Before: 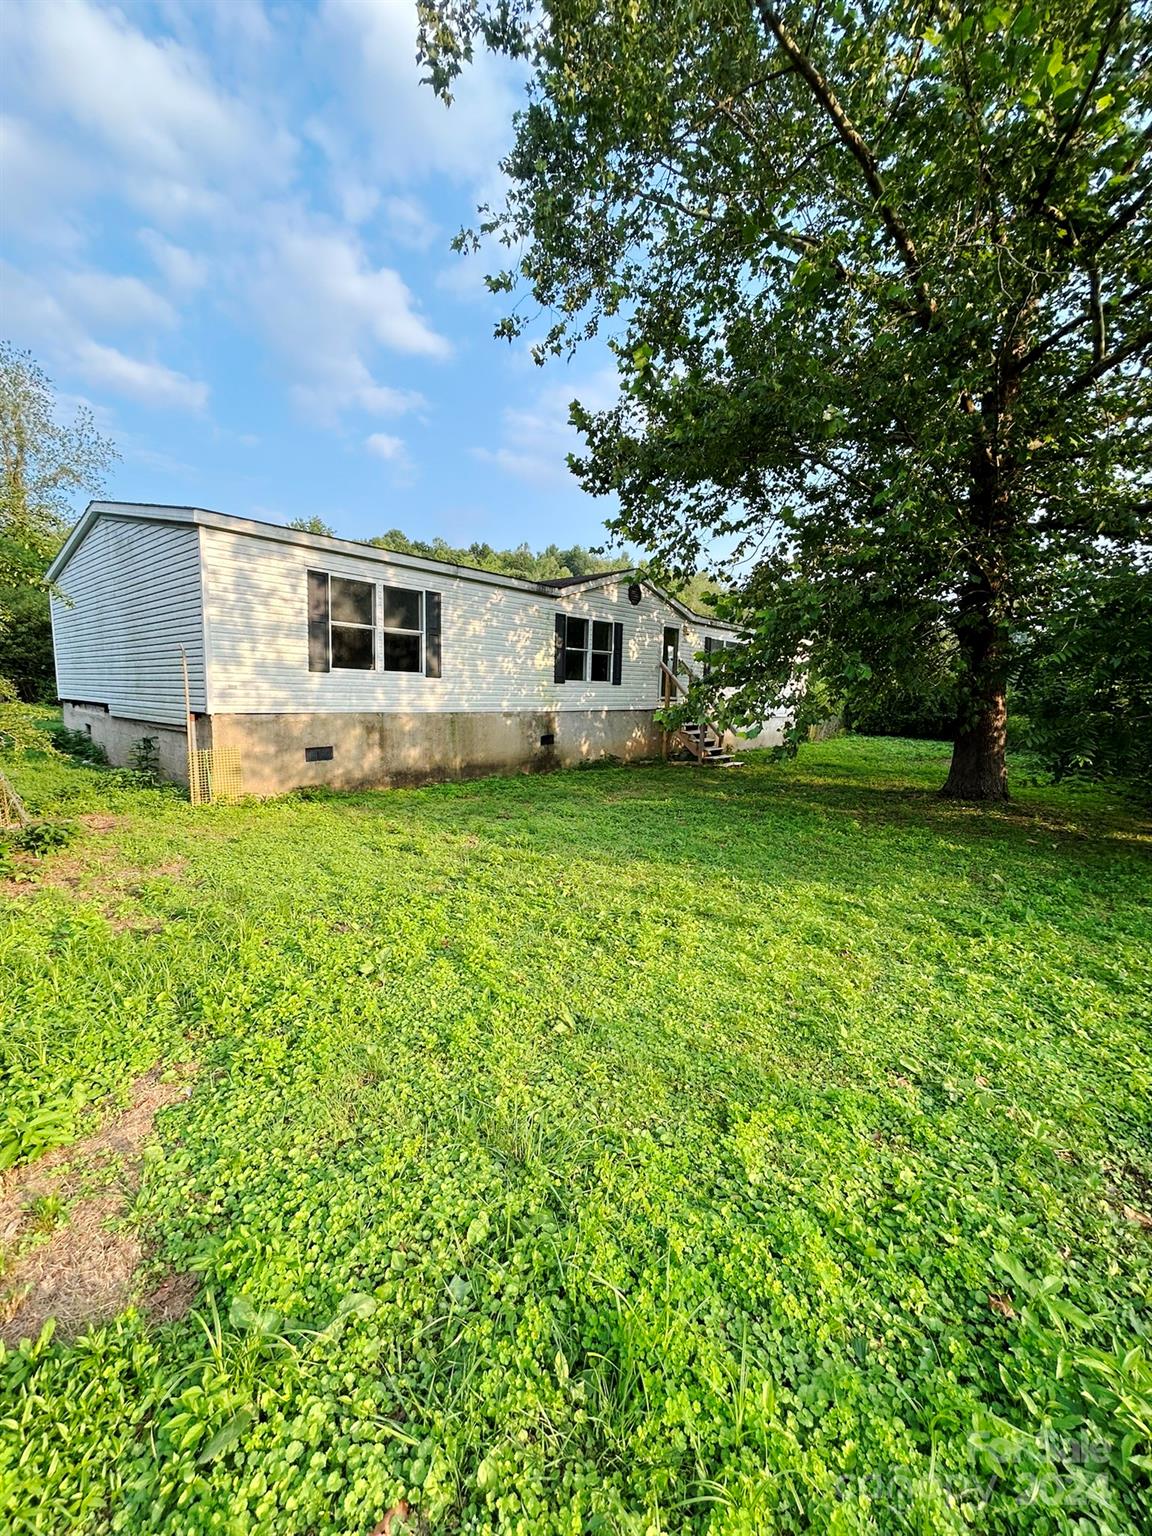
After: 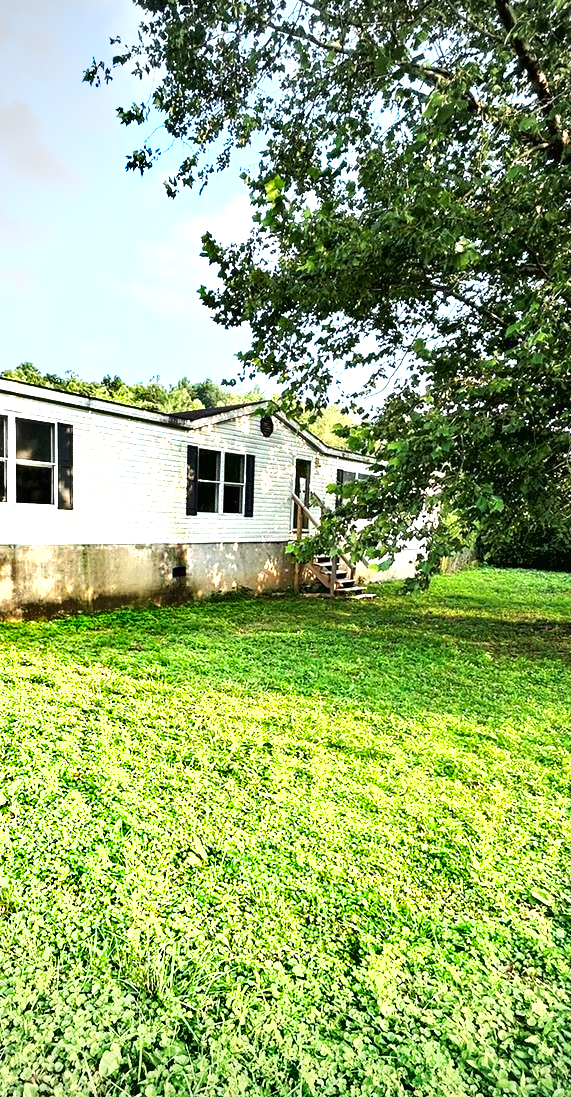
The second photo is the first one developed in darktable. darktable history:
tone curve: curves: ch0 [(0, 0) (0.003, 0.003) (0.011, 0.003) (0.025, 0.007) (0.044, 0.014) (0.069, 0.02) (0.1, 0.03) (0.136, 0.054) (0.177, 0.099) (0.224, 0.156) (0.277, 0.227) (0.335, 0.302) (0.399, 0.375) (0.468, 0.456) (0.543, 0.54) (0.623, 0.625) (0.709, 0.717) (0.801, 0.807) (0.898, 0.895) (1, 1)], color space Lab, independent channels, preserve colors none
exposure: black level correction -0.002, exposure 1.329 EV, compensate exposure bias true, compensate highlight preservation false
vignetting: fall-off start 85.04%, fall-off radius 79.74%, width/height ratio 1.223
crop: left 32.015%, top 10.96%, right 18.341%, bottom 17.561%
shadows and highlights: soften with gaussian
